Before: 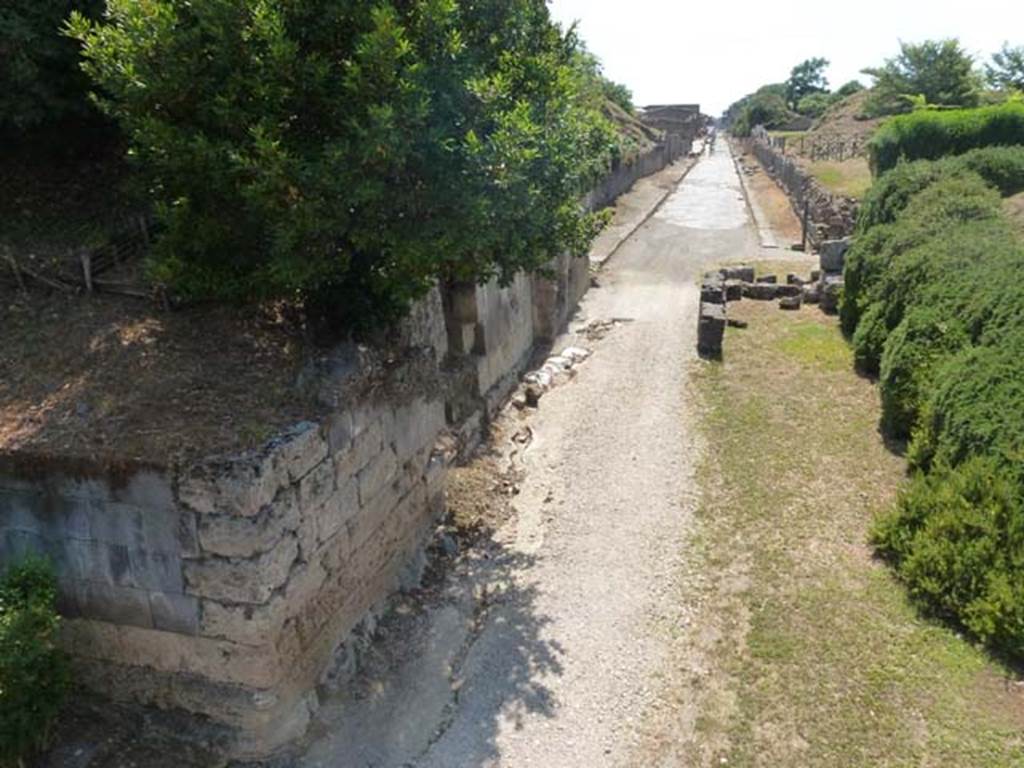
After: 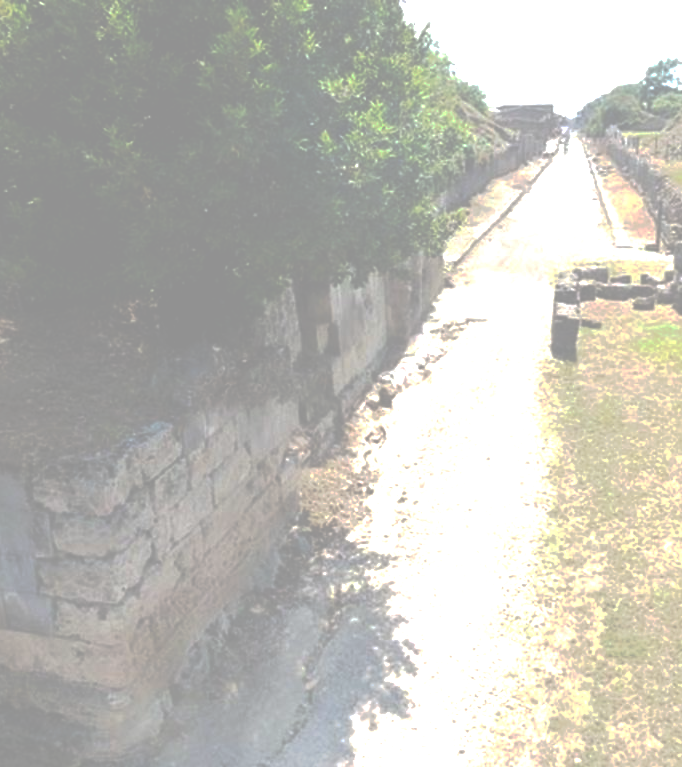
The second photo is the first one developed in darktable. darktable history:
tone curve: curves: ch0 [(0, 0) (0.003, 0.6) (0.011, 0.6) (0.025, 0.601) (0.044, 0.601) (0.069, 0.601) (0.1, 0.601) (0.136, 0.602) (0.177, 0.605) (0.224, 0.609) (0.277, 0.615) (0.335, 0.625) (0.399, 0.633) (0.468, 0.654) (0.543, 0.676) (0.623, 0.71) (0.709, 0.753) (0.801, 0.802) (0.898, 0.85) (1, 1)], preserve colors none
exposure: black level correction 0, exposure 1.1 EV, compensate exposure bias true, compensate highlight preservation false
crop and rotate: left 14.292%, right 19.041%
